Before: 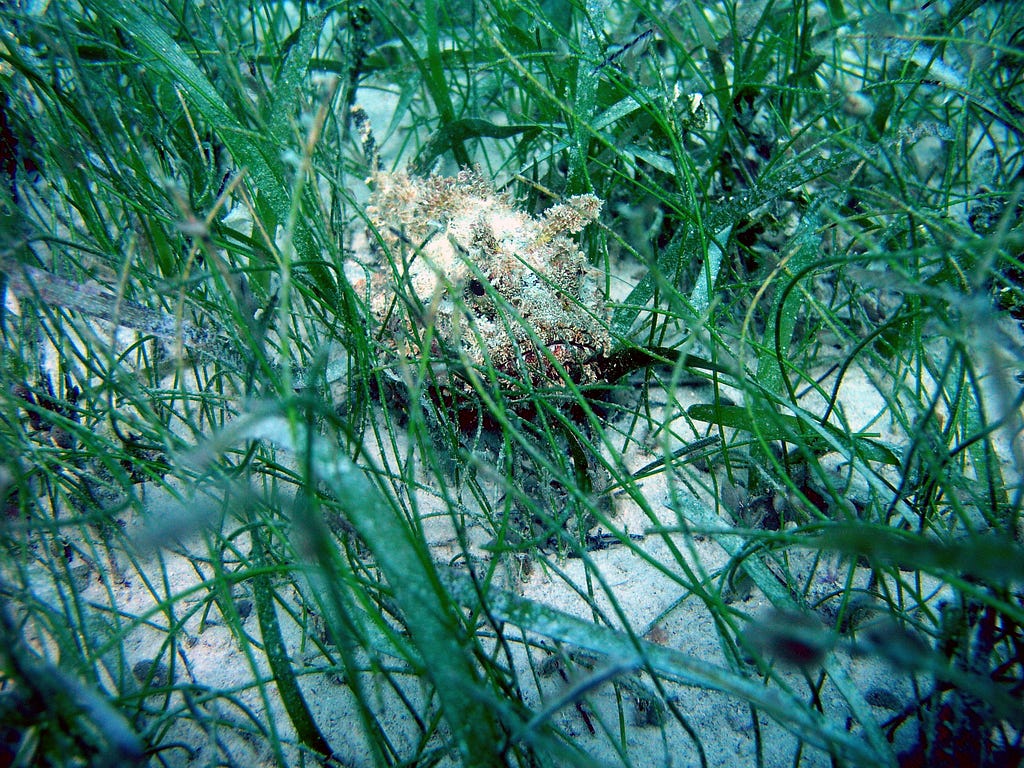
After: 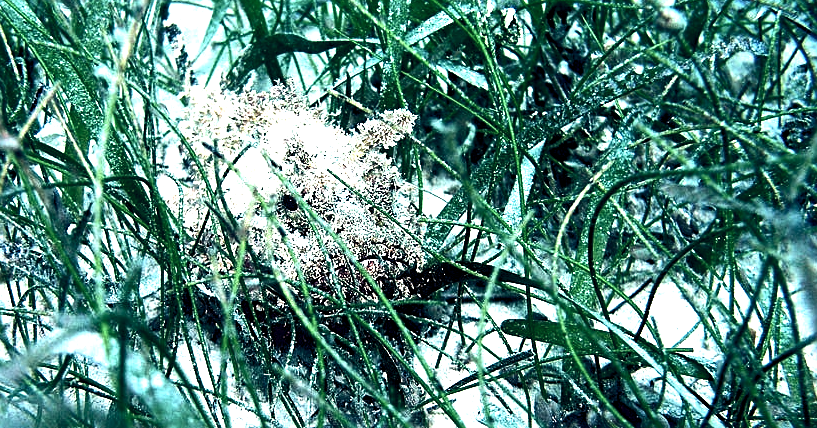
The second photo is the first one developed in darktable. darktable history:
color zones: curves: ch1 [(0.077, 0.436) (0.25, 0.5) (0.75, 0.5)]
crop: left 18.318%, top 11.072%, right 1.839%, bottom 33.175%
color balance rgb: shadows lift › hue 86.64°, global offset › chroma 0.152%, global offset › hue 254.02°, perceptual saturation grading › global saturation -9.667%, perceptual saturation grading › highlights -26.554%, perceptual saturation grading › shadows 20.937%, perceptual brilliance grading › global brilliance 14.511%, perceptual brilliance grading › shadows -35.139%
tone equalizer: -8 EV -1.06 EV, -7 EV -0.987 EV, -6 EV -0.878 EV, -5 EV -0.585 EV, -3 EV 0.597 EV, -2 EV 0.891 EV, -1 EV 1.01 EV, +0 EV 1.07 EV, edges refinement/feathering 500, mask exposure compensation -1.57 EV, preserve details no
sharpen: radius 2.123, amount 0.379, threshold 0.138
